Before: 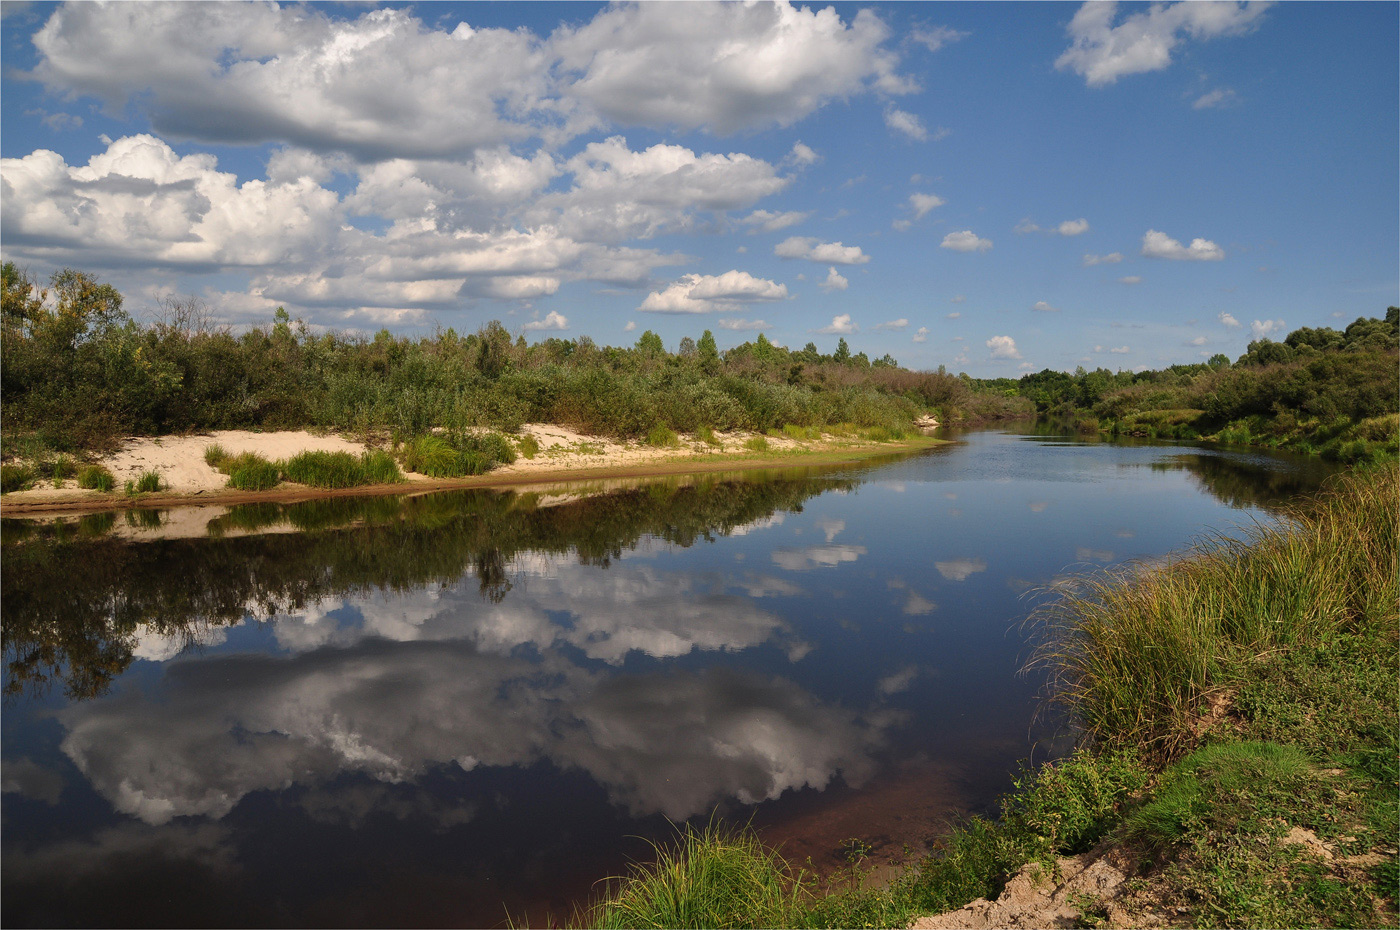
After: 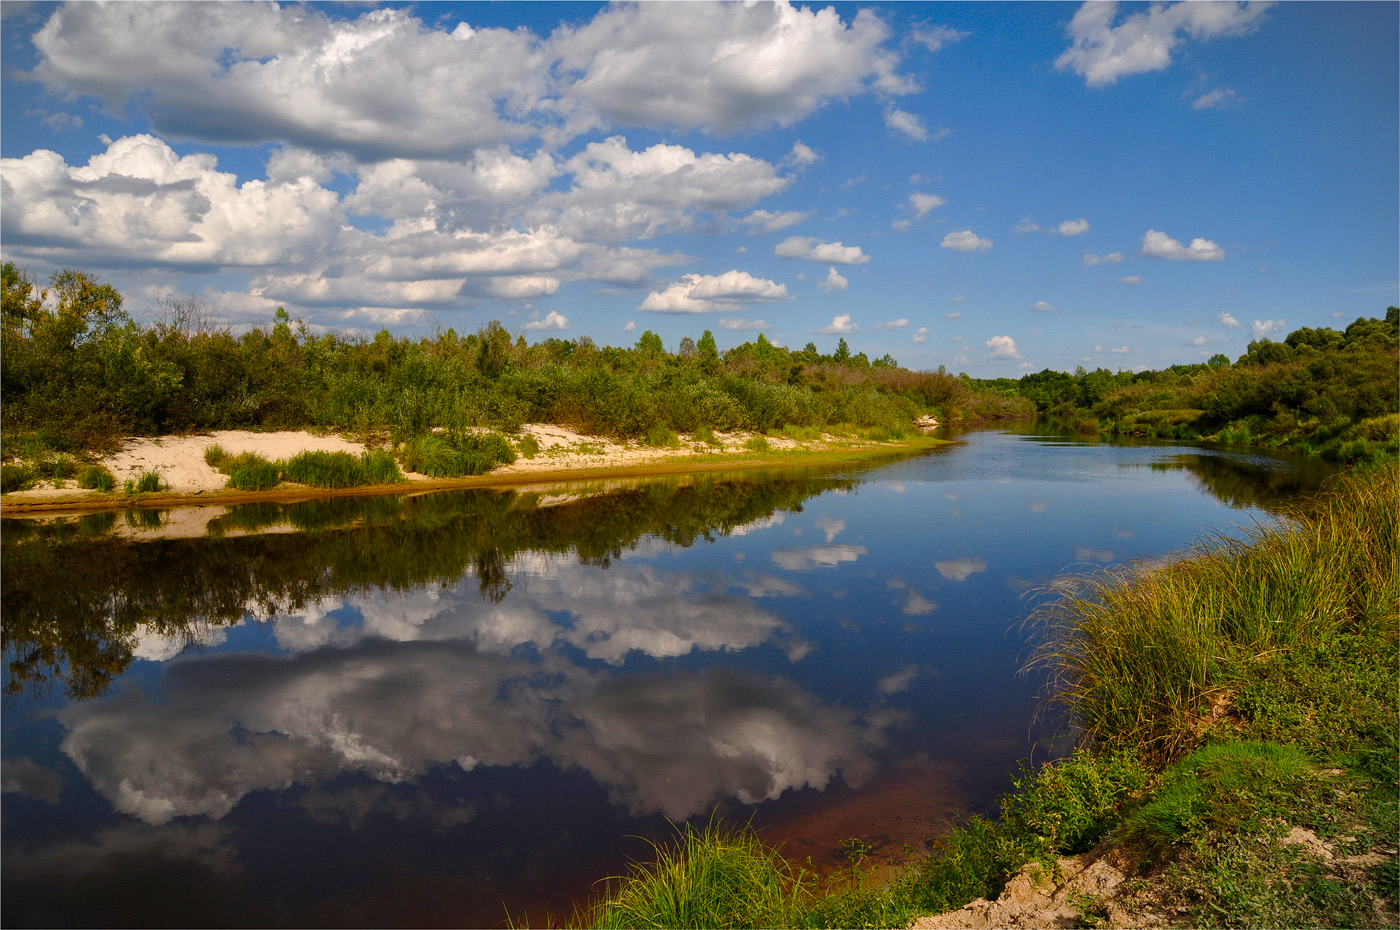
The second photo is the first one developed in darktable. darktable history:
exposure: compensate exposure bias true, compensate highlight preservation false
color balance rgb: perceptual saturation grading › global saturation 34.795%, perceptual saturation grading › highlights -29.857%, perceptual saturation grading › shadows 36.028%, global vibrance 20%
local contrast: highlights 101%, shadows 100%, detail 120%, midtone range 0.2
vignetting: fall-off start 100.42%, brightness -0.166, width/height ratio 1.309
